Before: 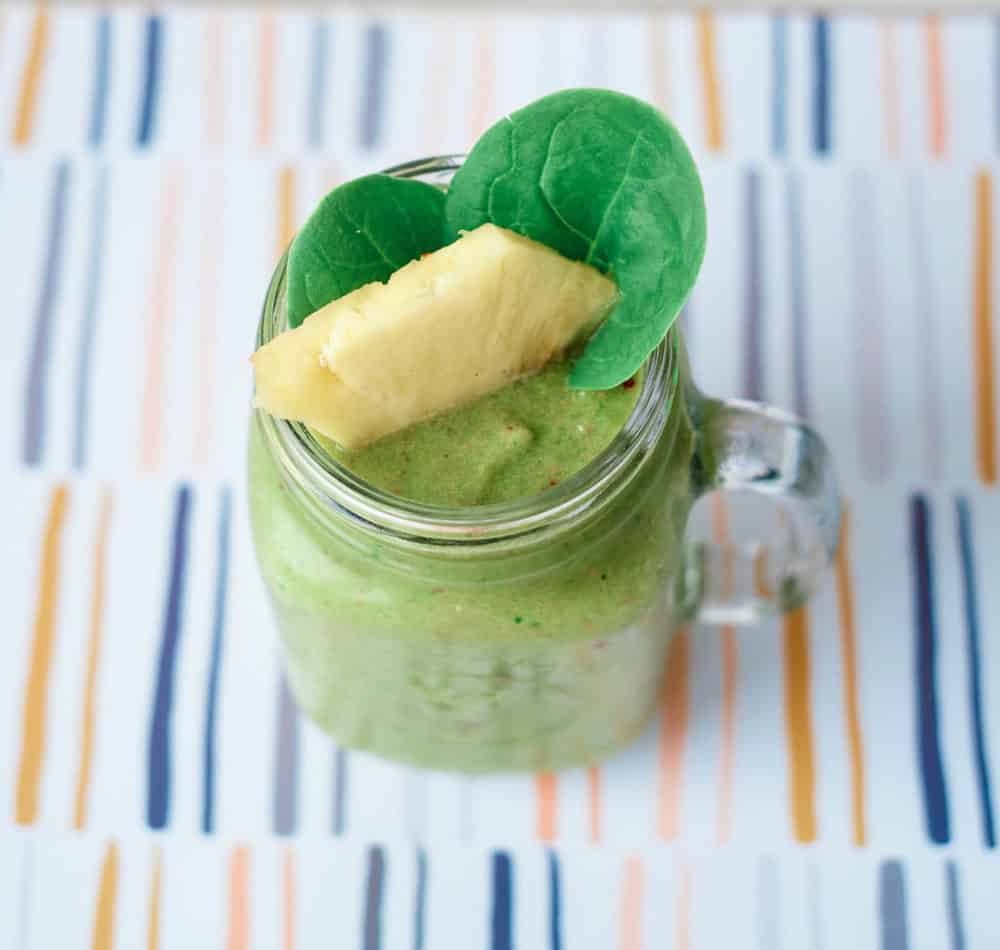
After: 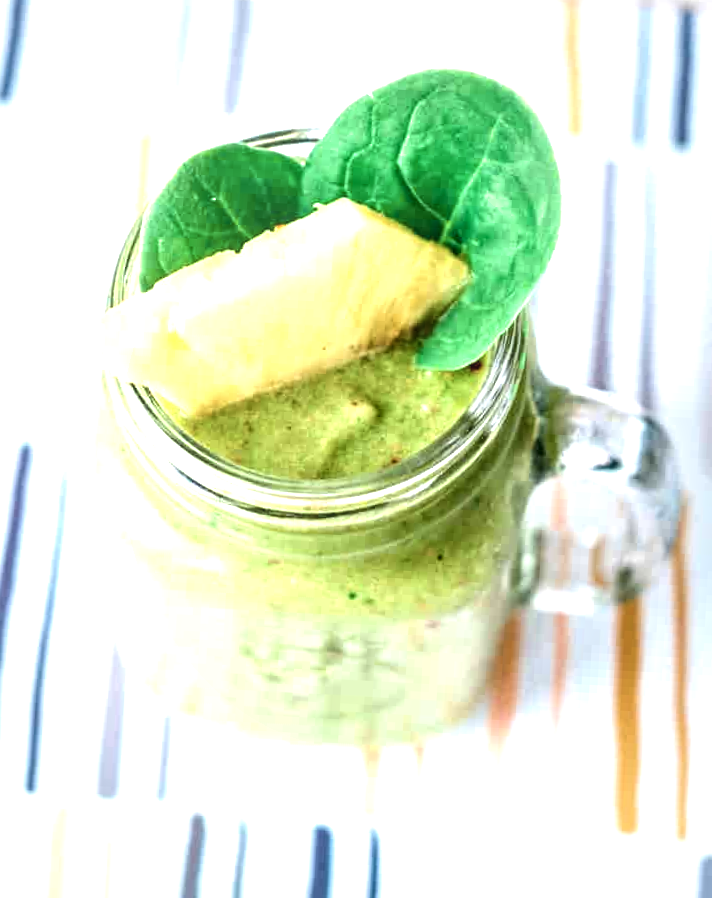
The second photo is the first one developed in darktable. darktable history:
crop and rotate: angle -3.13°, left 13.988%, top 0.019%, right 10.806%, bottom 0.083%
local contrast: on, module defaults
vignetting: fall-off start 66.58%, fall-off radius 39.75%, brightness -0.306, saturation -0.068, automatic ratio true, width/height ratio 0.665, unbound false
color balance rgb: shadows lift › luminance -20.143%, linear chroma grading › global chroma 9.079%, perceptual saturation grading › global saturation 25.337%, contrast 15.014%
exposure: exposure 0.94 EV, compensate highlight preservation false
contrast brightness saturation: contrast 0.099, saturation -0.281
contrast equalizer: octaves 7, y [[0.5, 0.5, 0.544, 0.569, 0.5, 0.5], [0.5 ×6], [0.5 ×6], [0 ×6], [0 ×6]]
